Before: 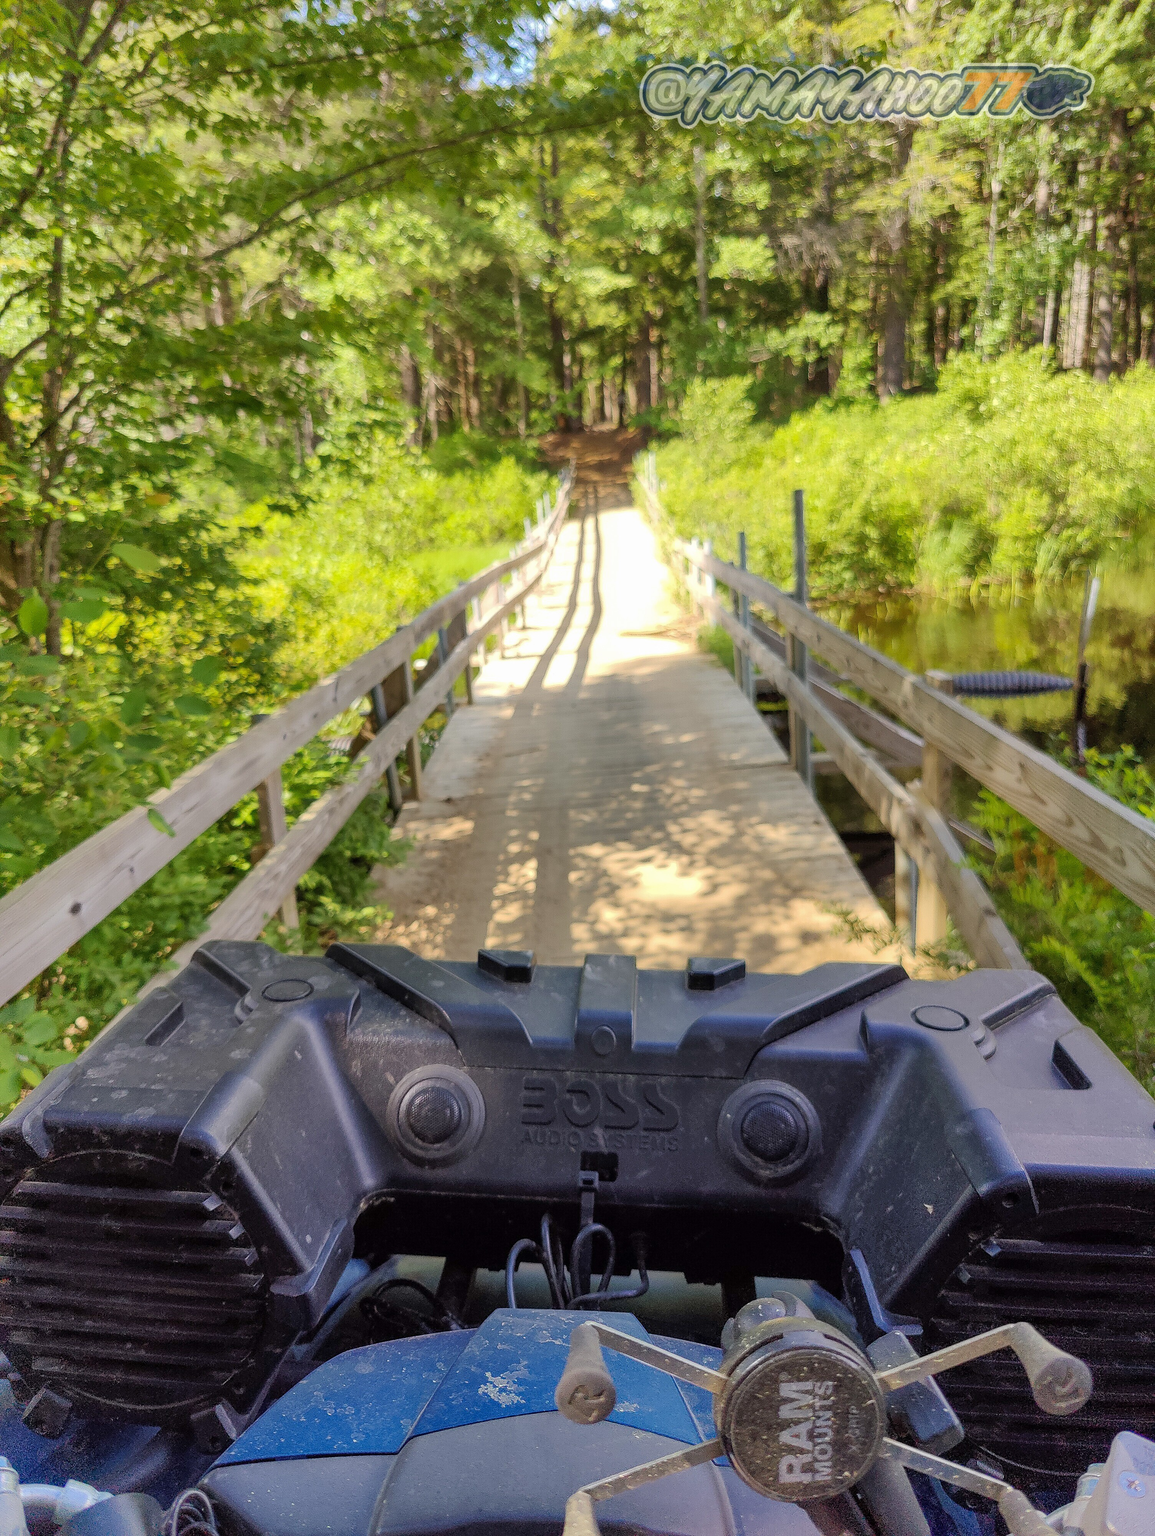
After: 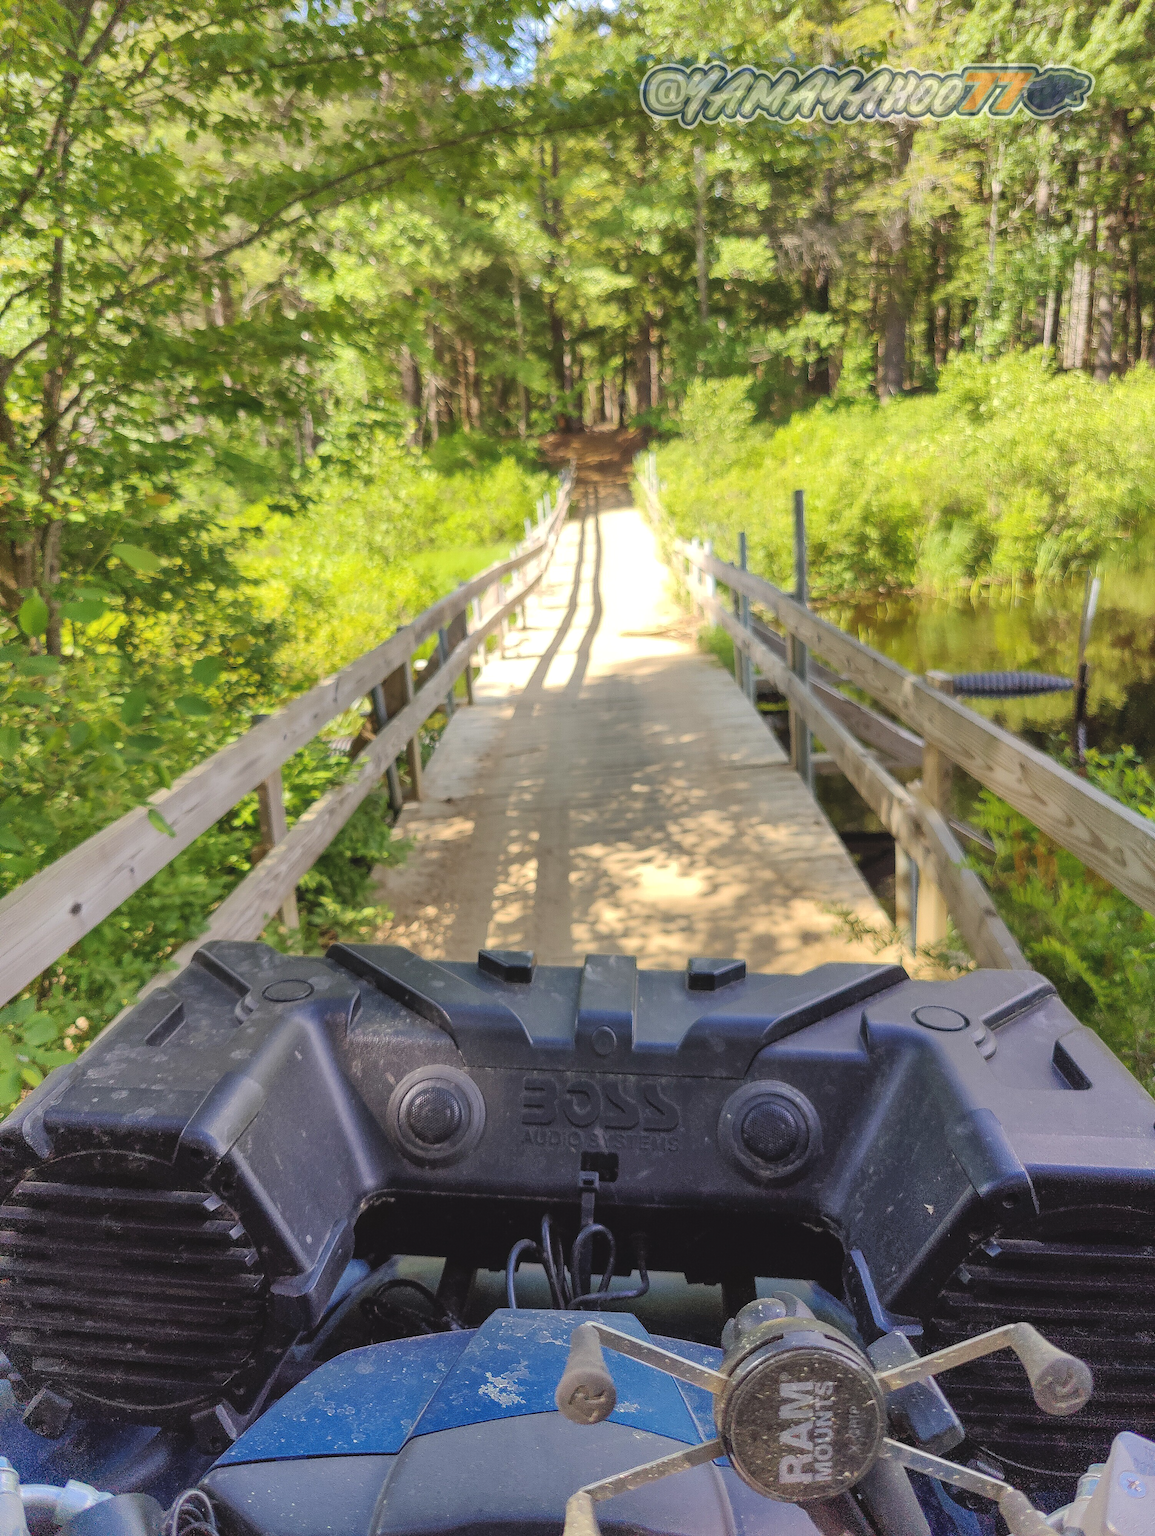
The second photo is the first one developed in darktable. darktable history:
color balance rgb: on, module defaults
exposure: black level correction -0.008, exposure 0.067 EV, compensate highlight preservation false
